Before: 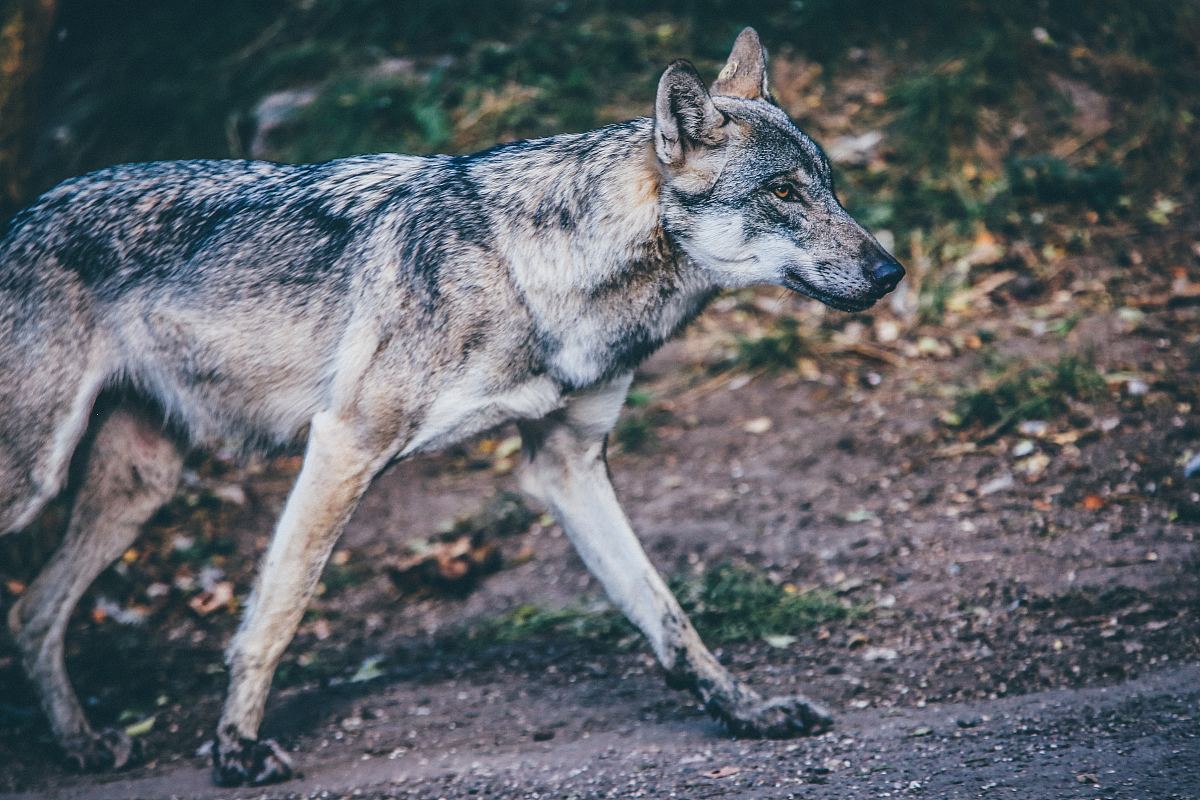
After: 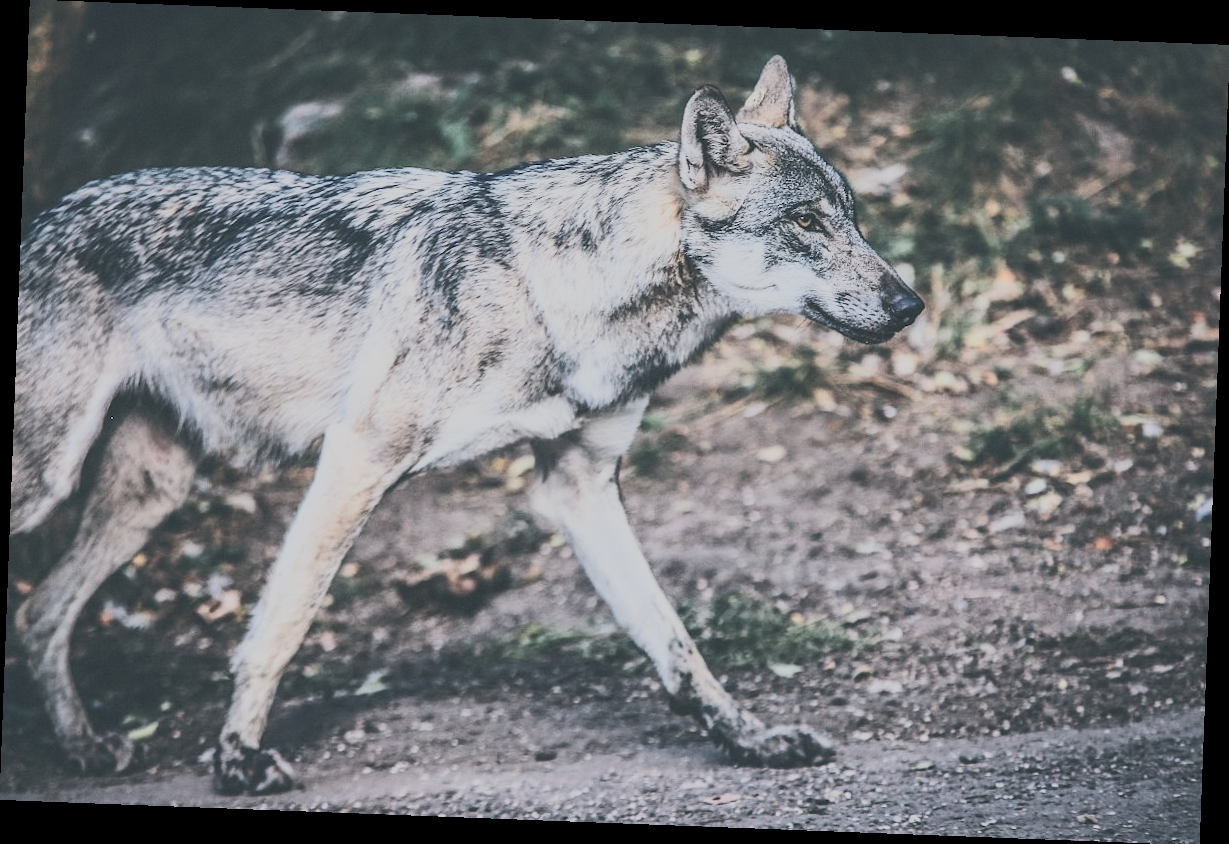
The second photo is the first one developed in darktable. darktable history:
tone curve: curves: ch0 [(0, 0.148) (0.191, 0.225) (0.39, 0.373) (0.669, 0.716) (0.847, 0.818) (1, 0.839)]
contrast brightness saturation: brightness 0.18, saturation -0.5
rotate and perspective: rotation 2.17°, automatic cropping off
tone equalizer: on, module defaults
